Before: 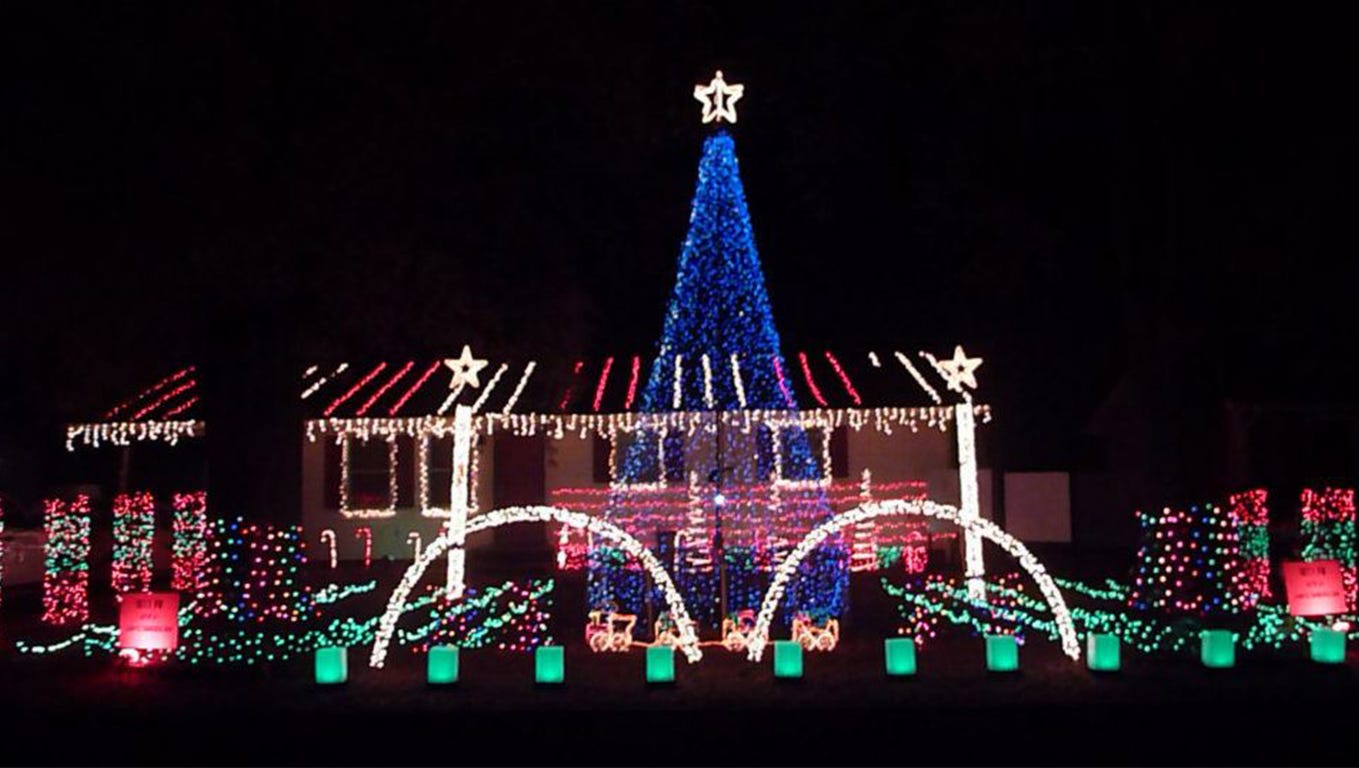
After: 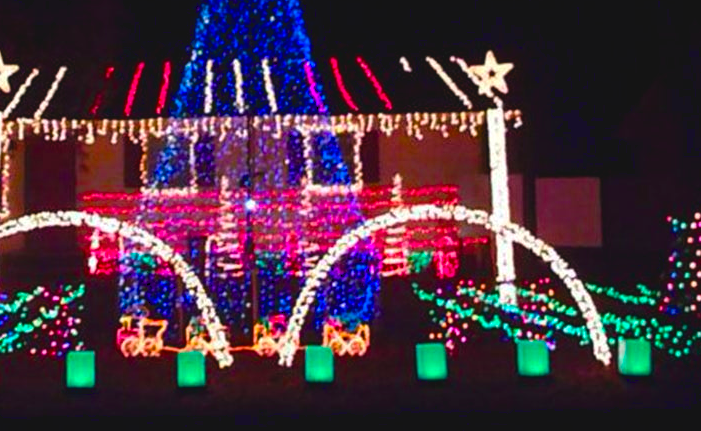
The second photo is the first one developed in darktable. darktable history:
exposure: black level correction 0.001, compensate exposure bias true, compensate highlight preservation false
color balance rgb: global offset › luminance 0.684%, linear chroma grading › global chroma 49.862%, perceptual saturation grading › global saturation 24.994%, perceptual brilliance grading › global brilliance 2.887%, perceptual brilliance grading › highlights -2.448%, perceptual brilliance grading › shadows 2.557%, global vibrance 21.146%
crop: left 34.55%, top 38.422%, right 13.828%, bottom 5.381%
